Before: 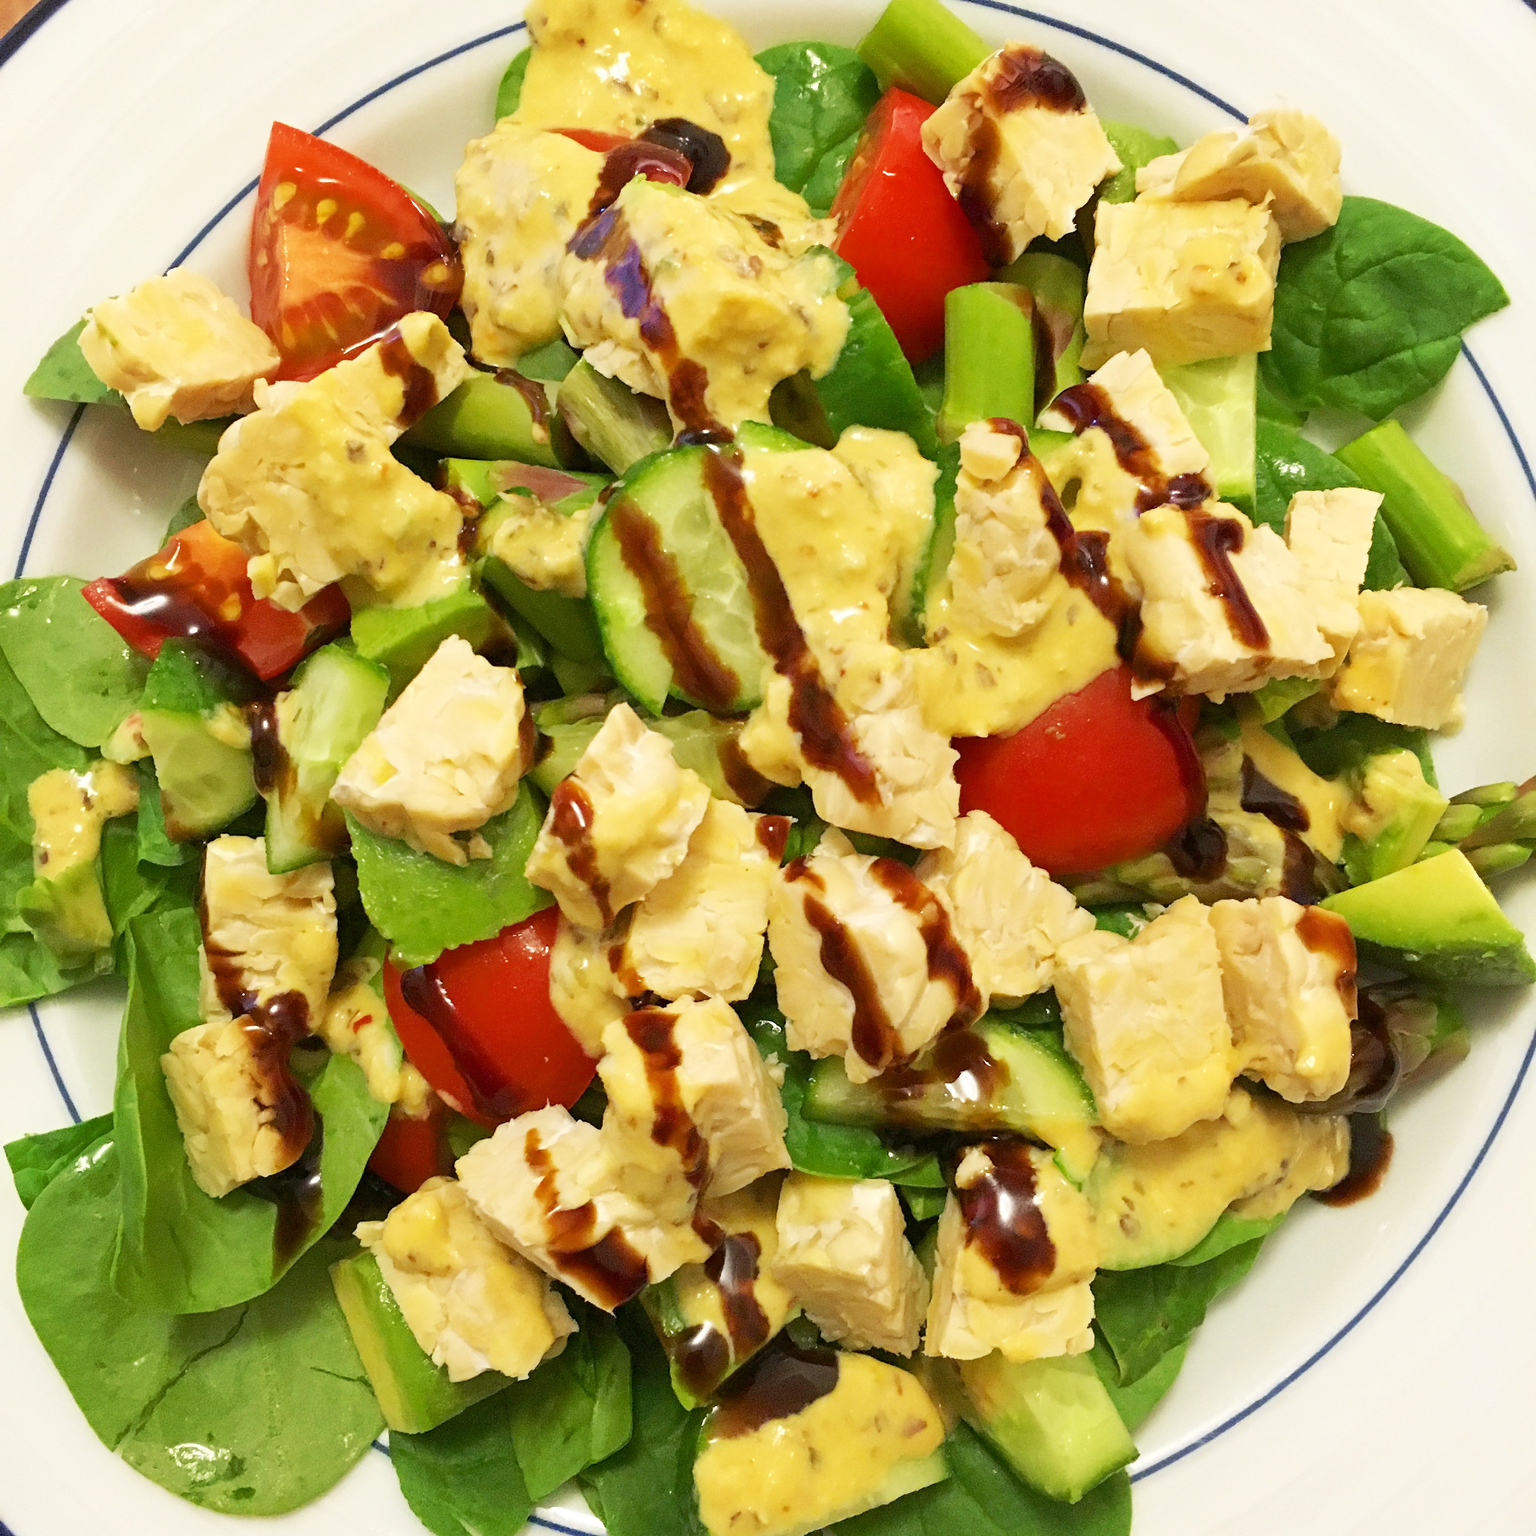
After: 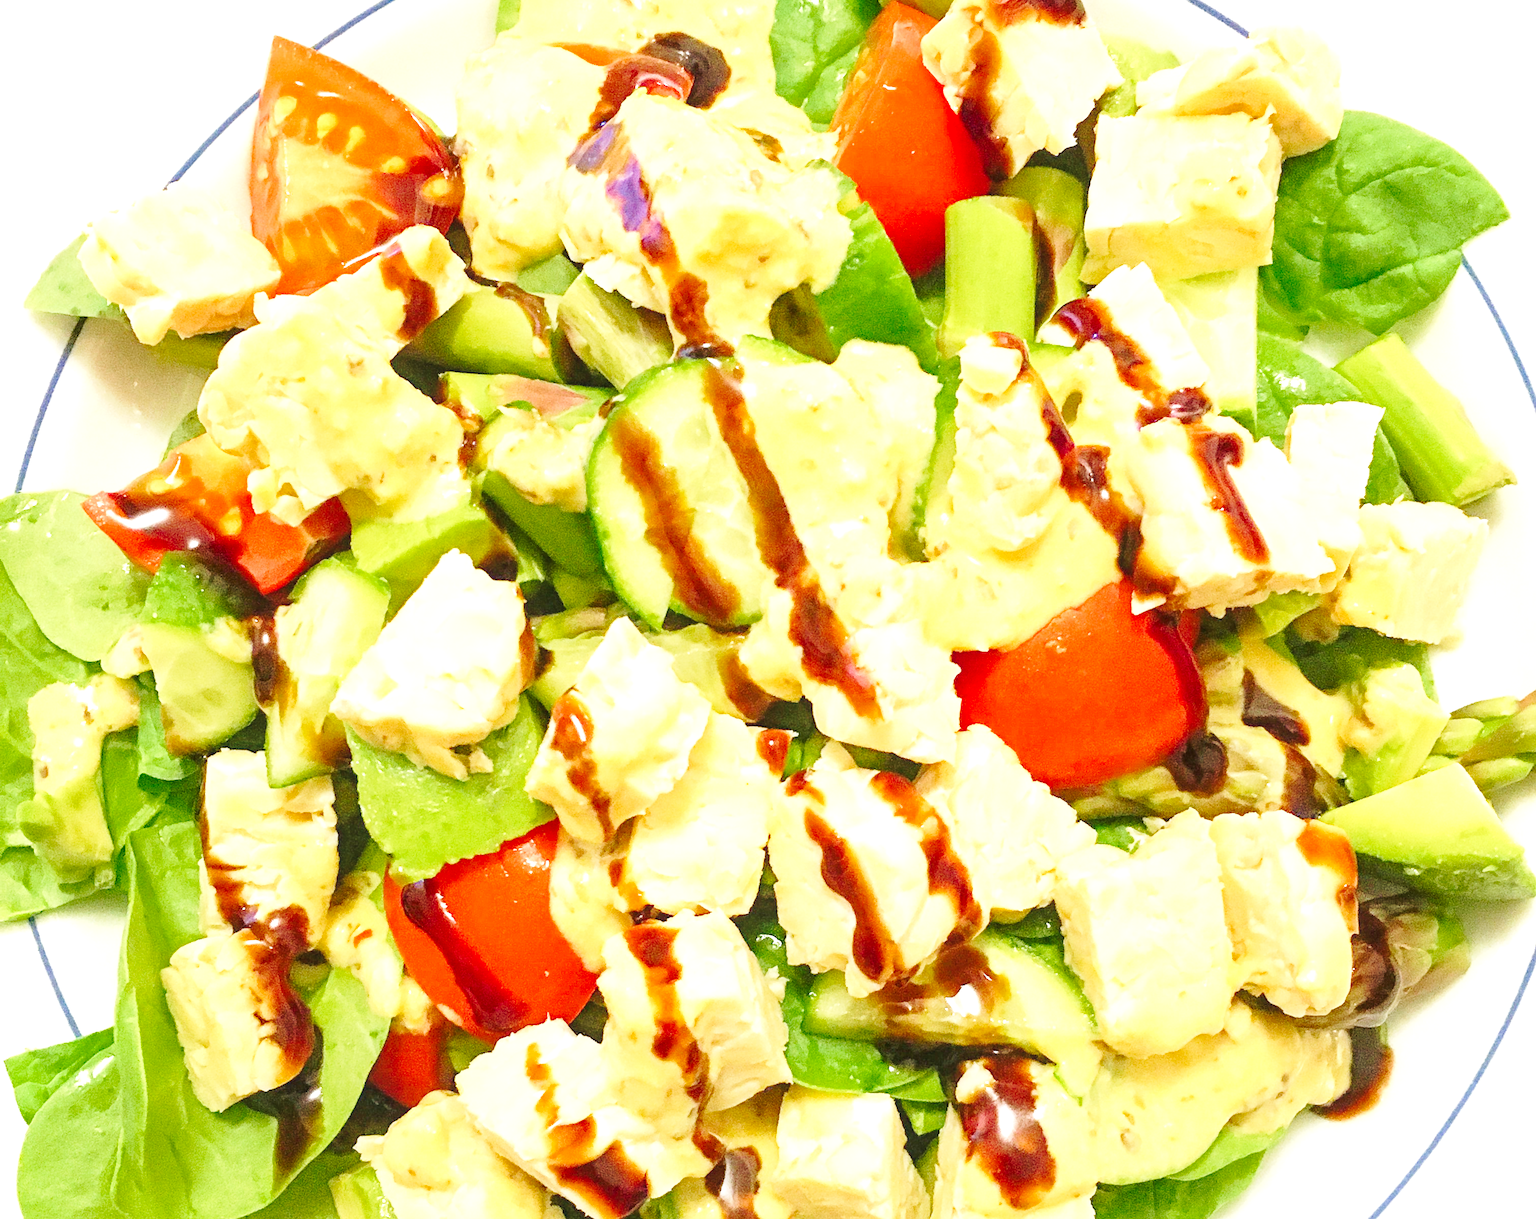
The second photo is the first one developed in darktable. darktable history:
crop and rotate: top 5.667%, bottom 14.937%
base curve: curves: ch0 [(0, 0.007) (0.028, 0.063) (0.121, 0.311) (0.46, 0.743) (0.859, 0.957) (1, 1)], preserve colors none
contrast brightness saturation: contrast 0.04, saturation 0.16
exposure: exposure 0.781 EV, compensate highlight preservation false
velvia: on, module defaults
local contrast: on, module defaults
